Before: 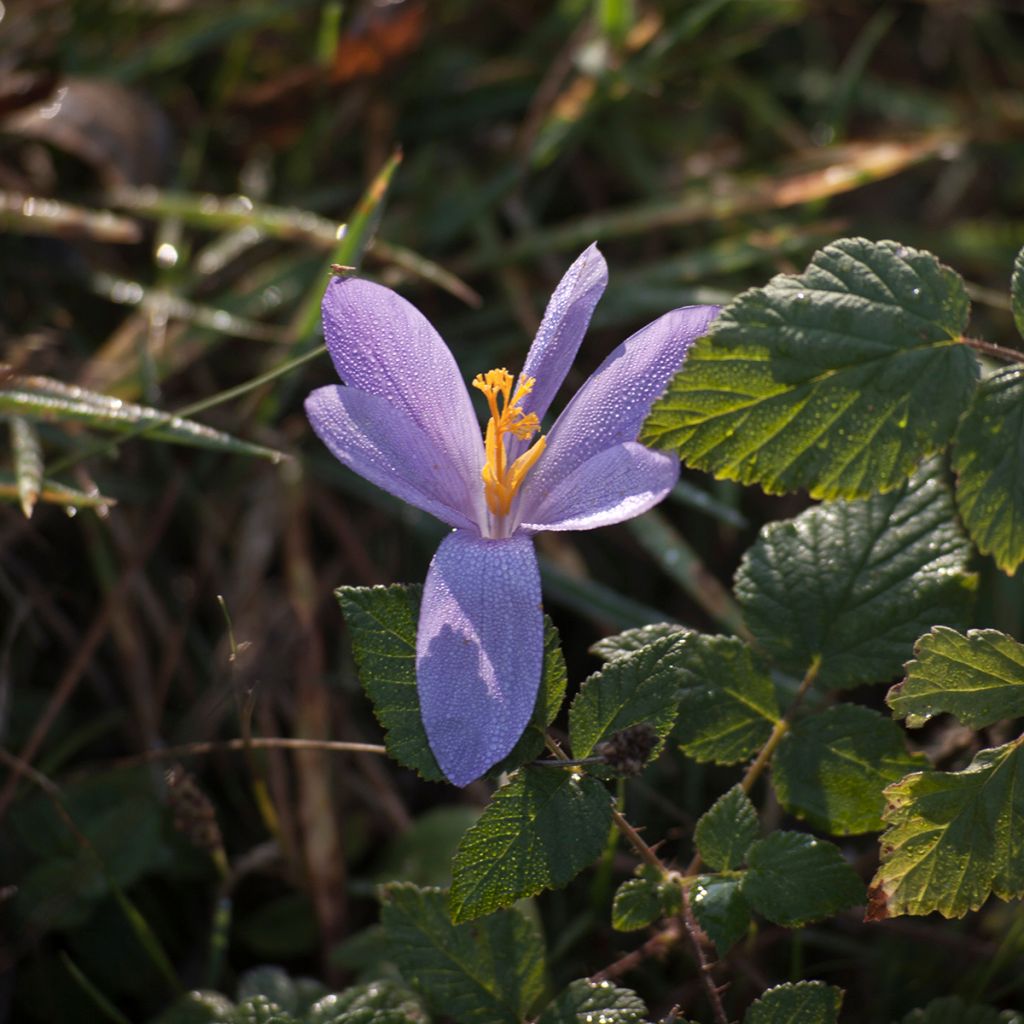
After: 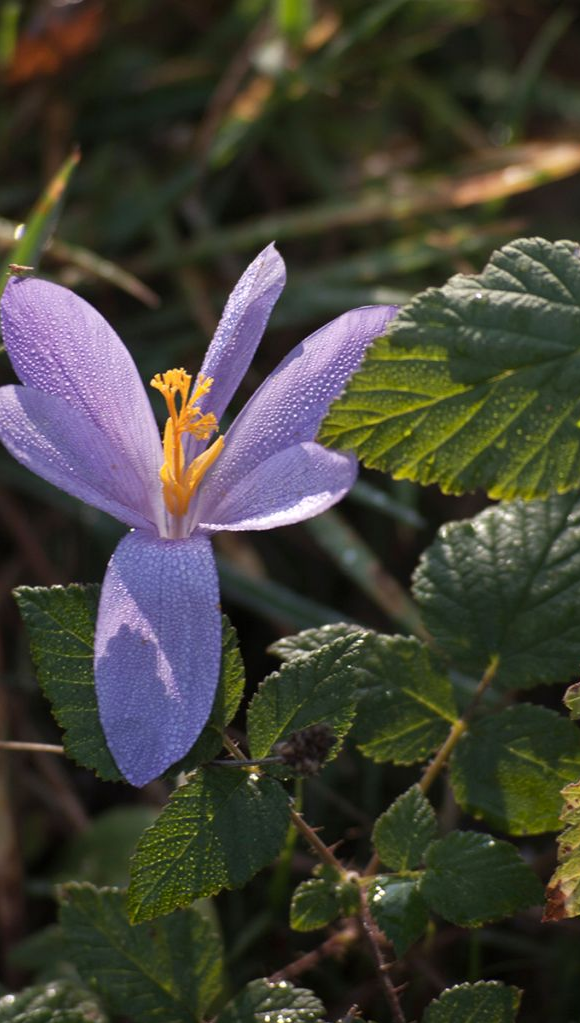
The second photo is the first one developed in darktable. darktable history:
white balance: emerald 1
crop: left 31.458%, top 0%, right 11.876%
